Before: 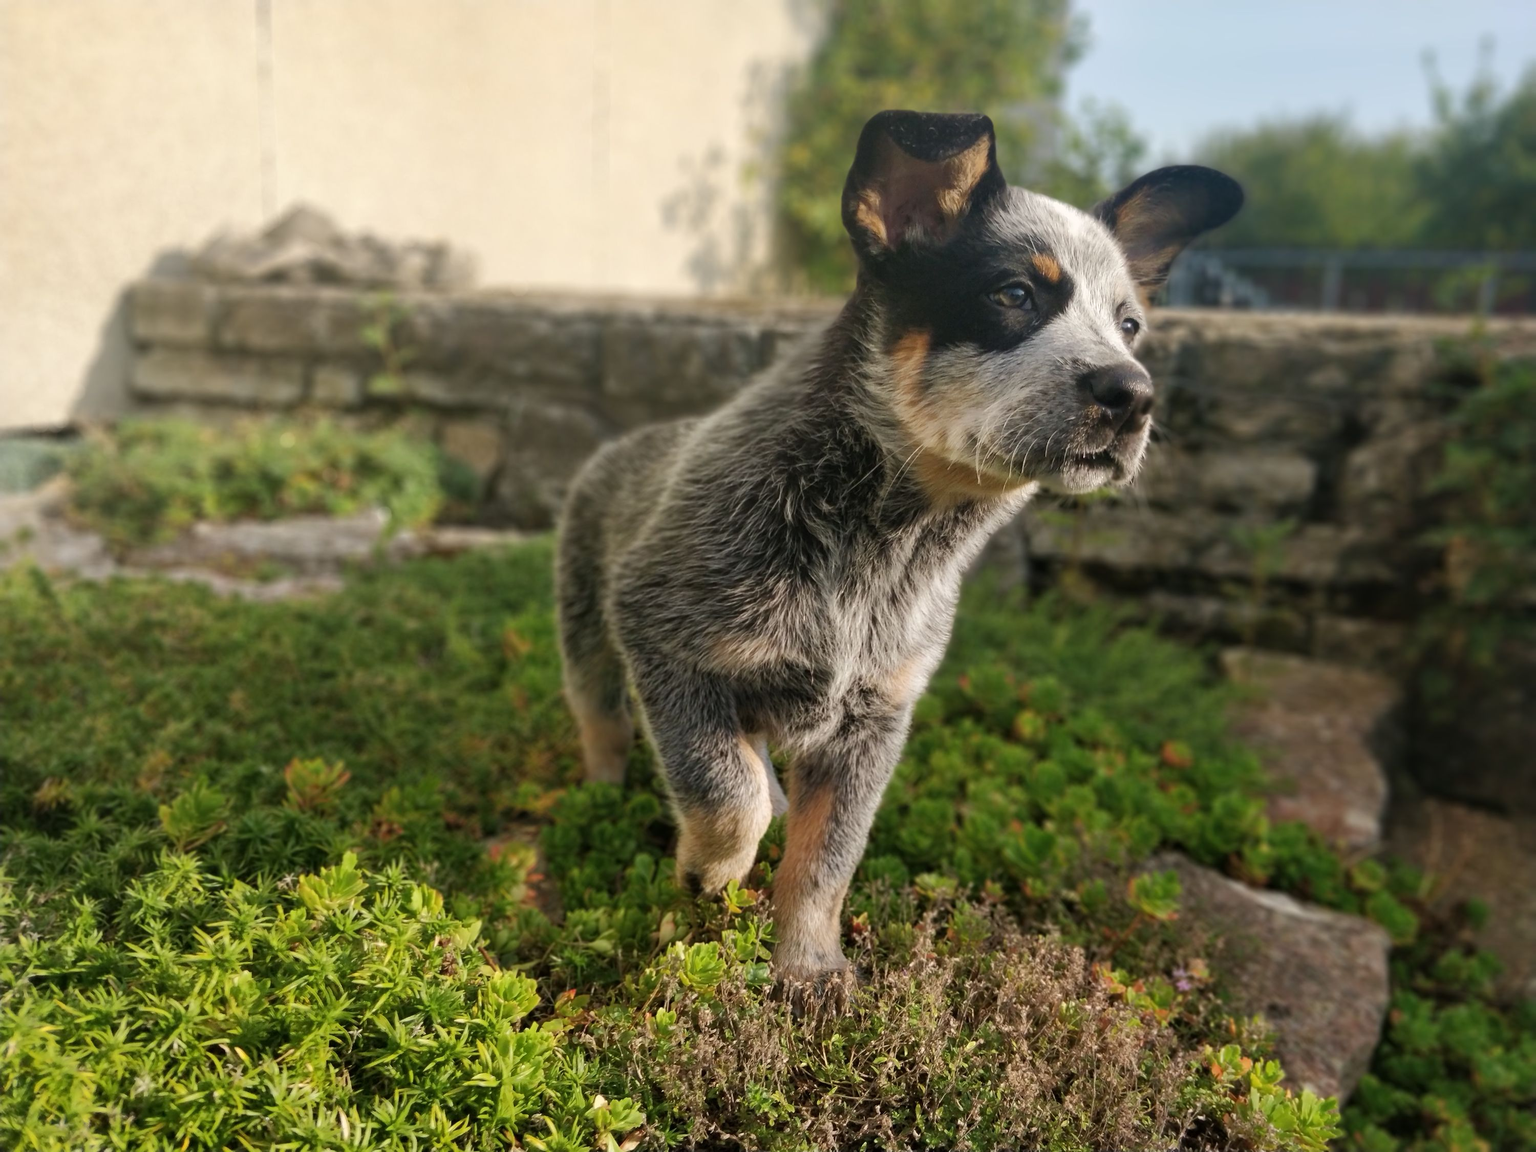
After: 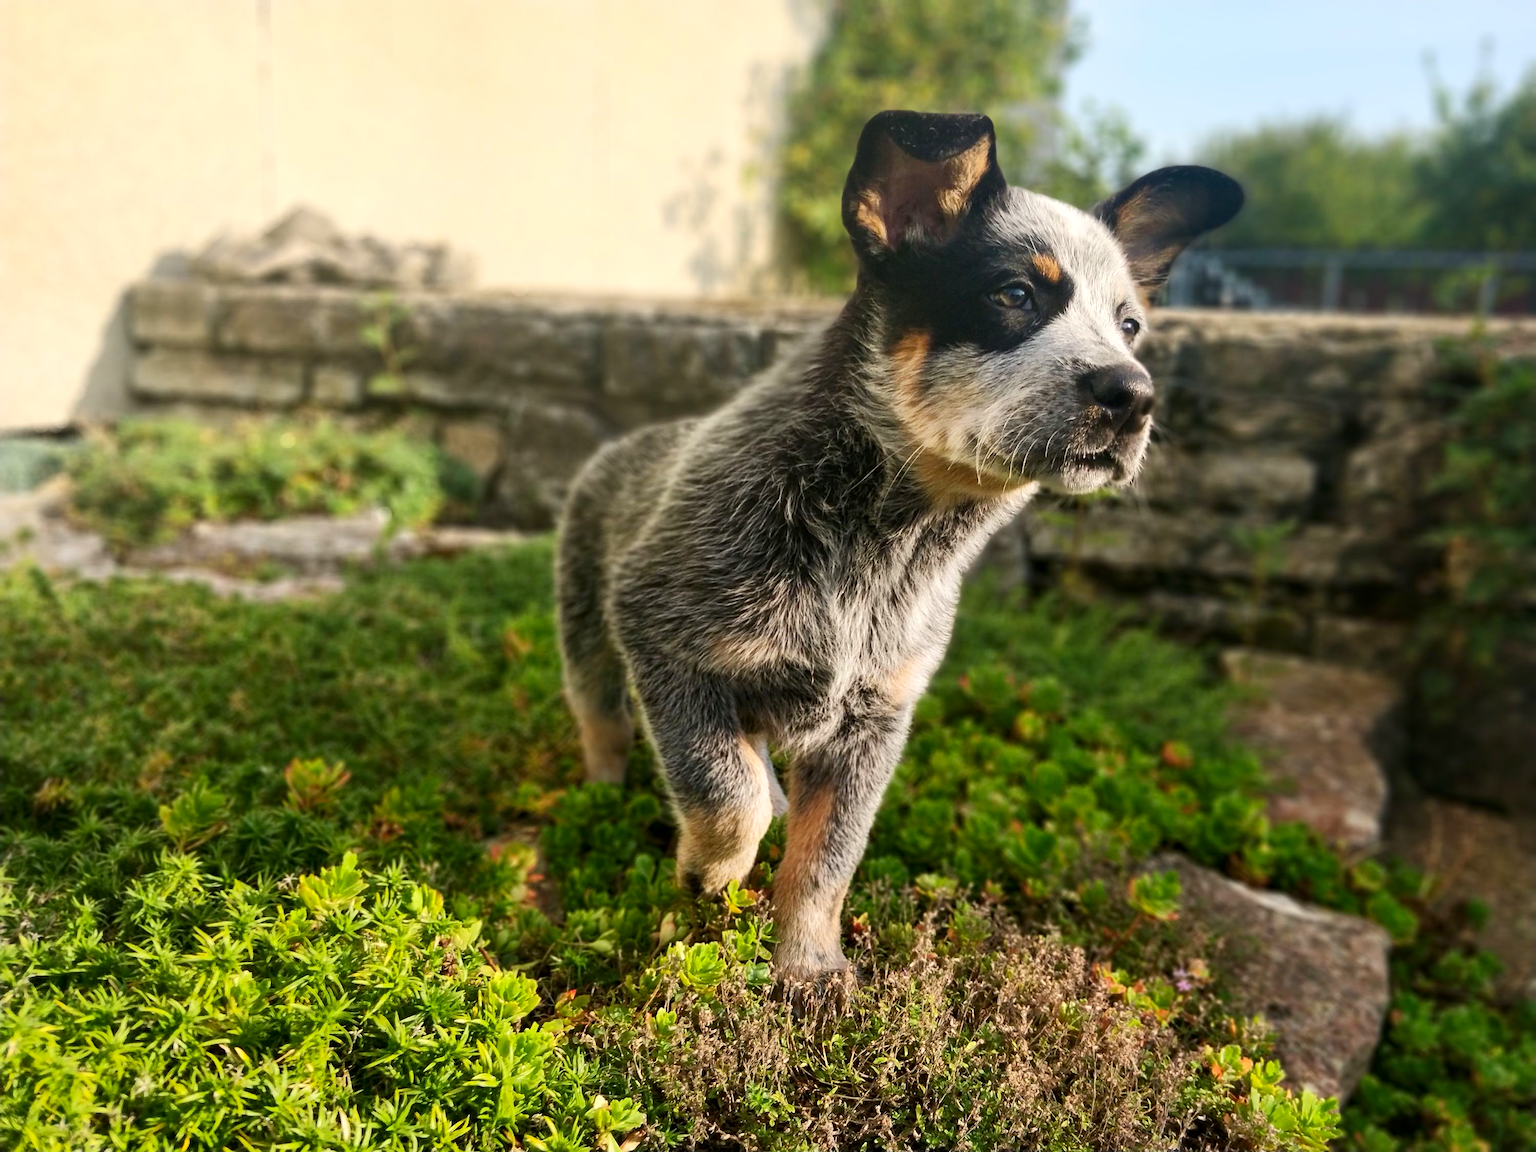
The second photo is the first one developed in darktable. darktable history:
local contrast: highlights 100%, shadows 100%, detail 120%, midtone range 0.2
sharpen: amount 0.2
contrast brightness saturation: contrast 0.23, brightness 0.1, saturation 0.29
